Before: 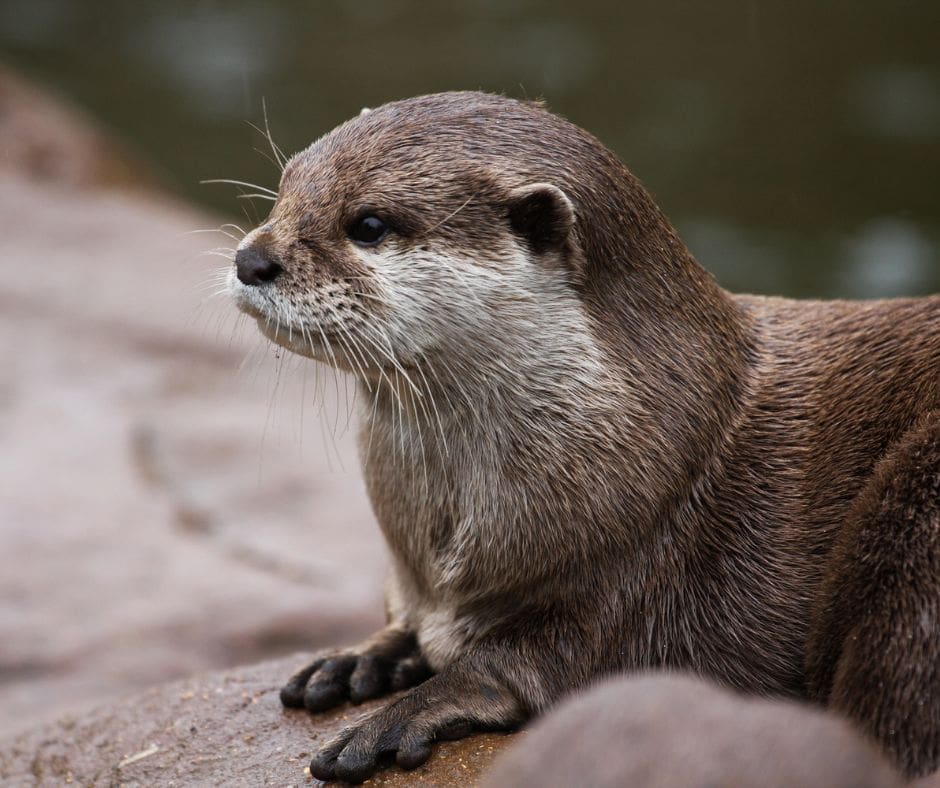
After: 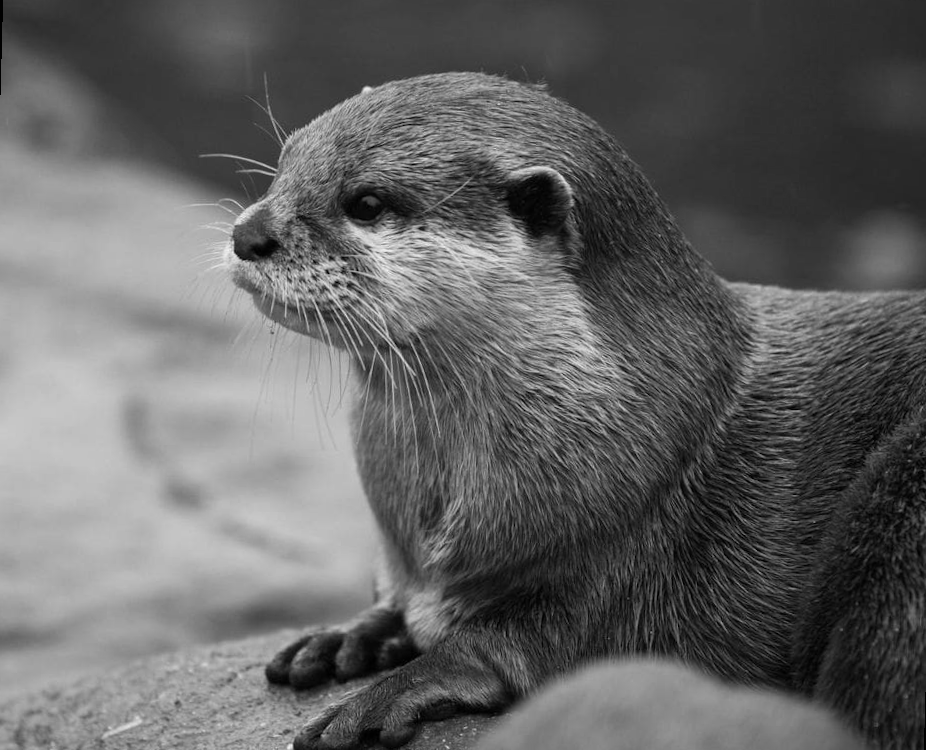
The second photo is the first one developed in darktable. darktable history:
rotate and perspective: rotation 1.57°, crop left 0.018, crop right 0.982, crop top 0.039, crop bottom 0.961
monochrome: a -11.7, b 1.62, size 0.5, highlights 0.38
